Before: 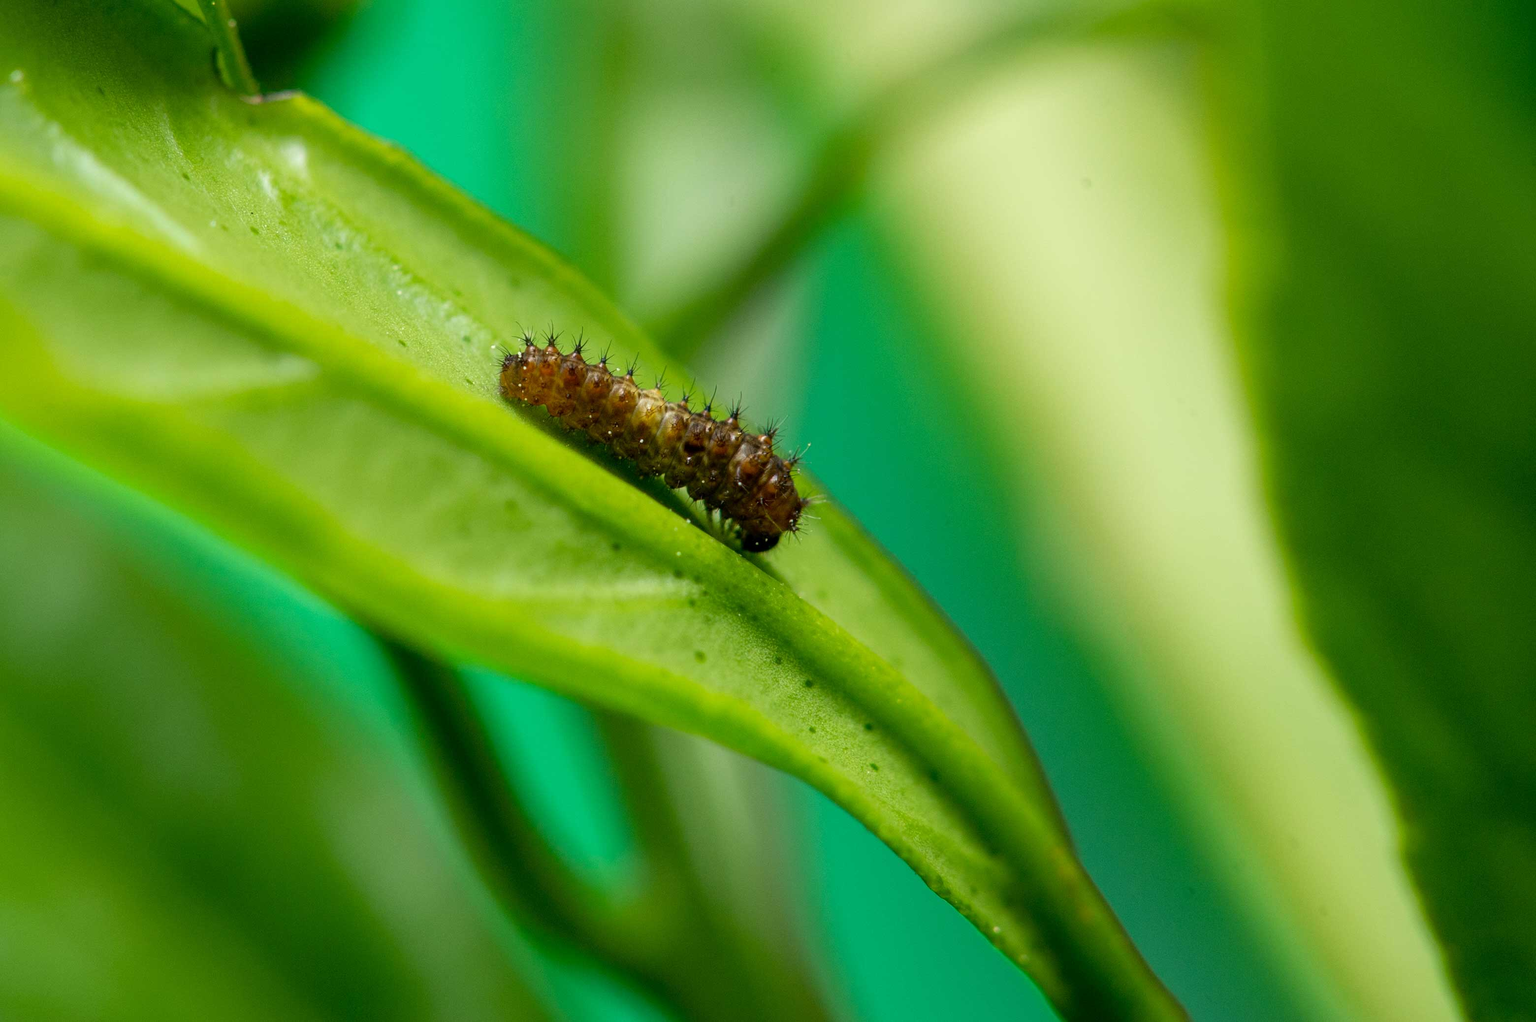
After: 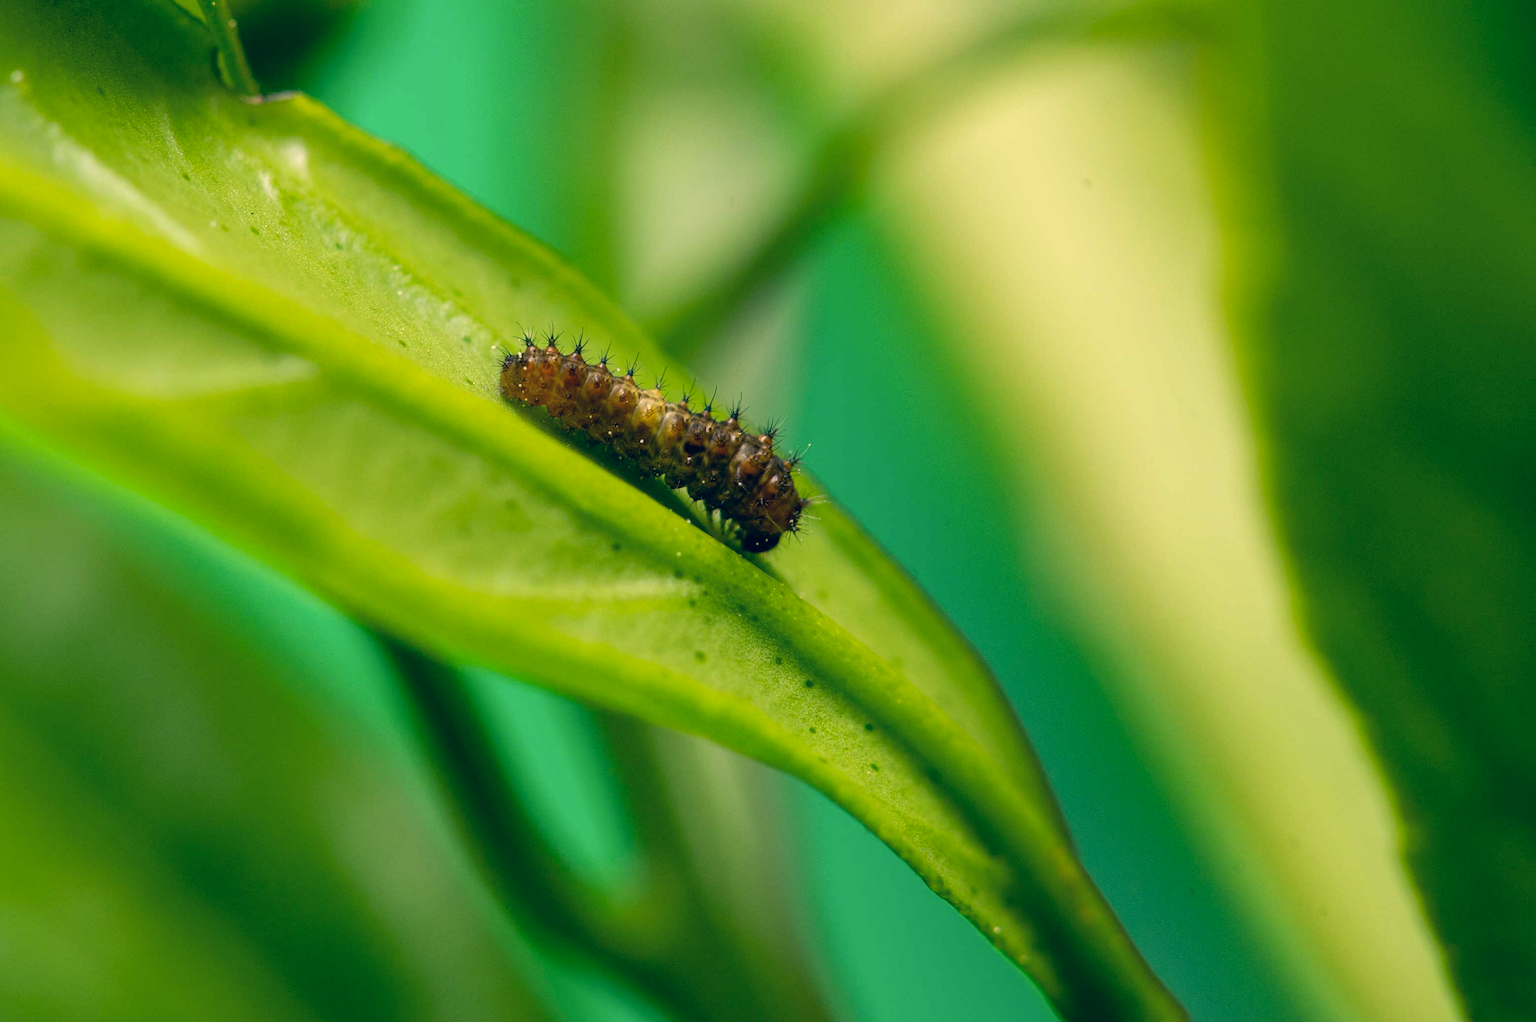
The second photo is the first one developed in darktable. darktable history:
color correction: highlights a* 10.32, highlights b* 14.77, shadows a* -9.69, shadows b* -14.82
